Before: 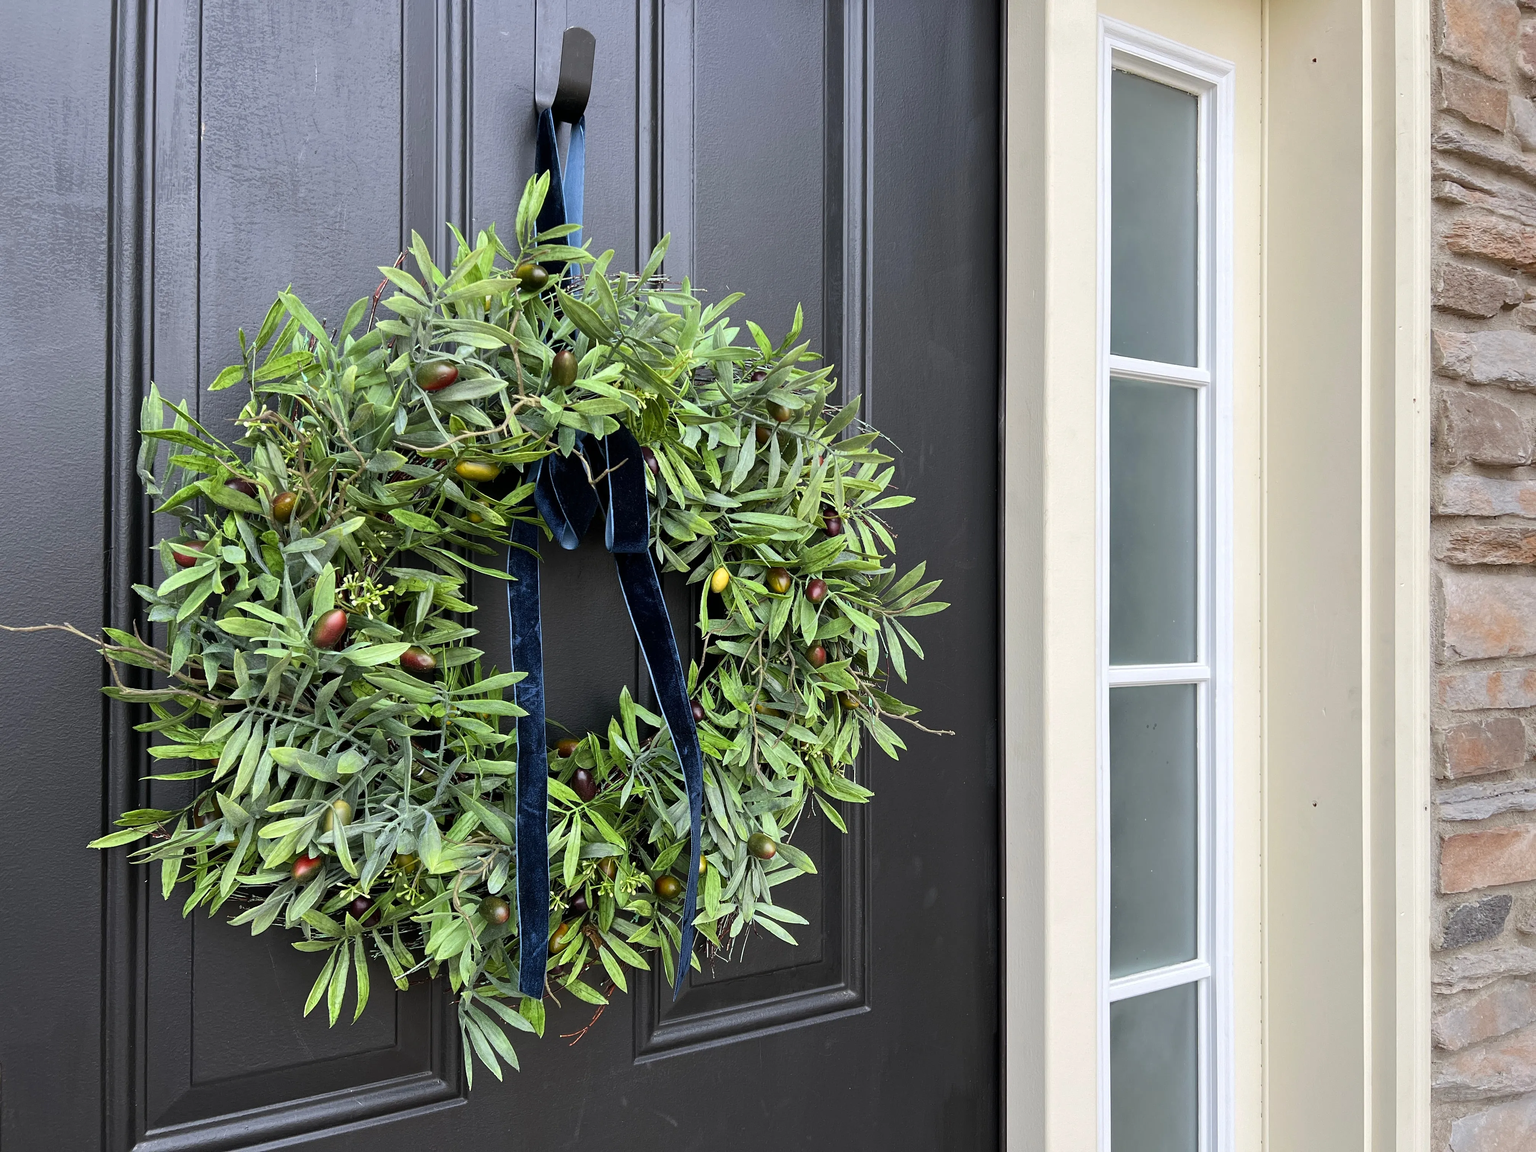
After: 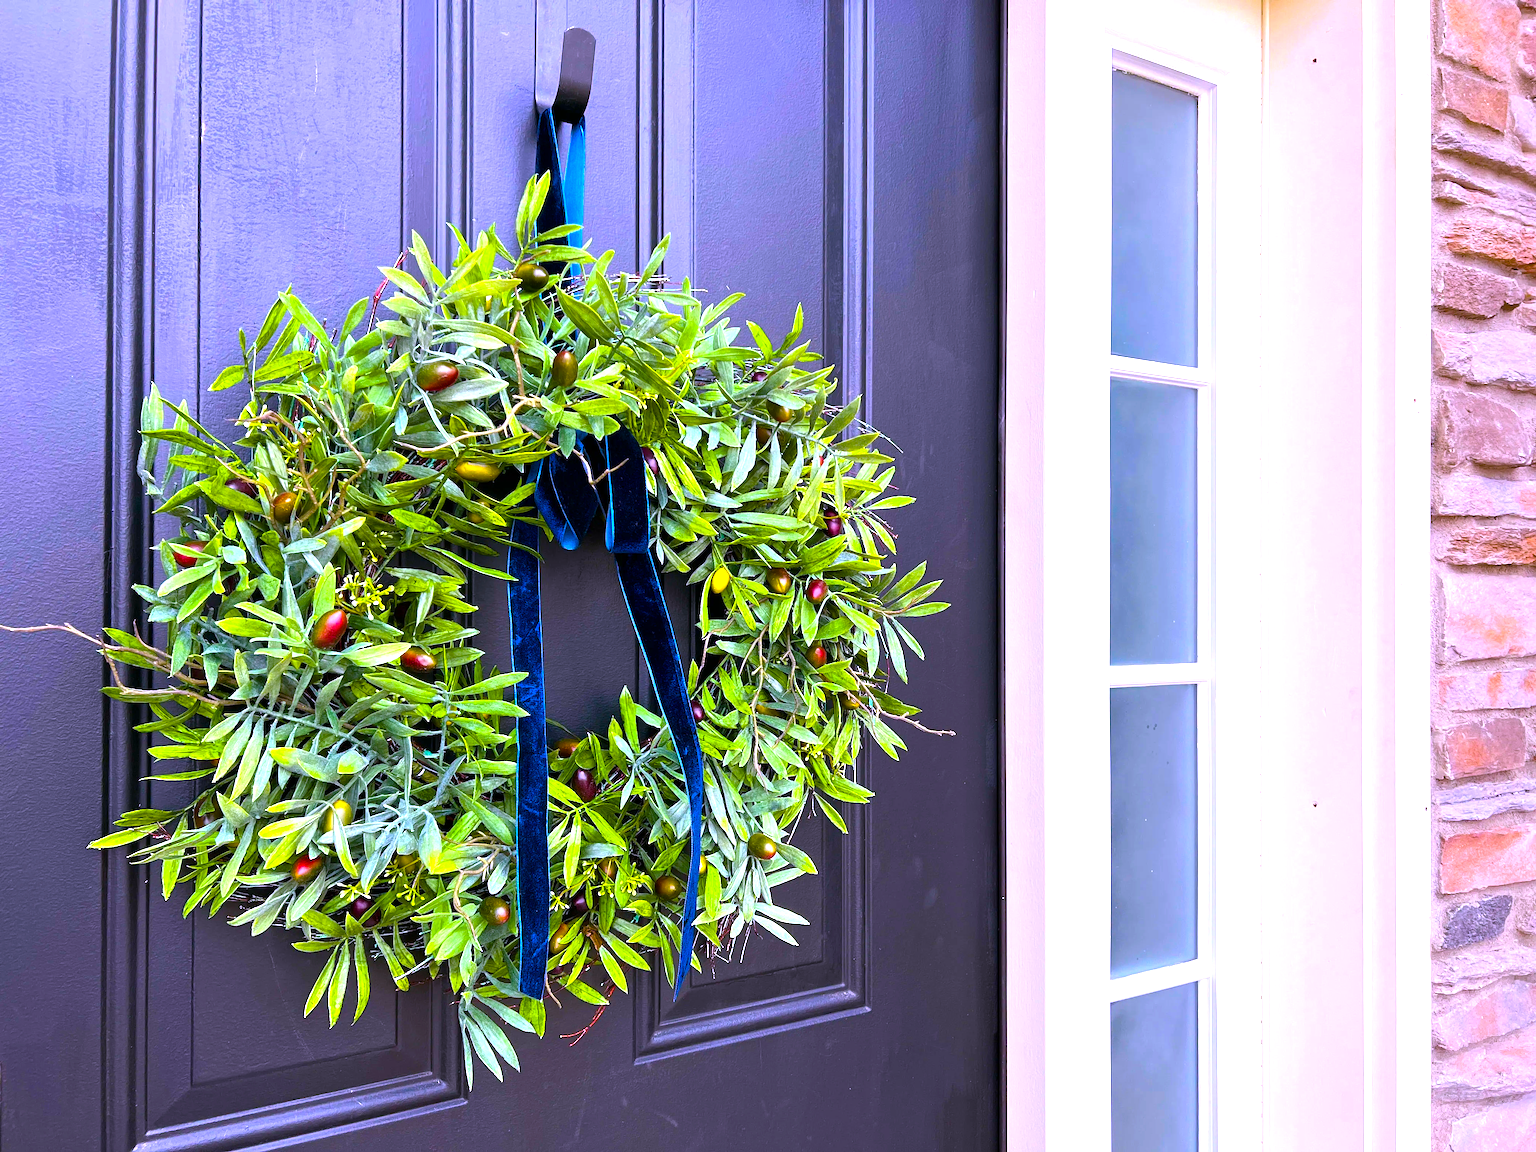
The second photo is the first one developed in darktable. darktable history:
color balance rgb: linear chroma grading › global chroma 42%, perceptual saturation grading › global saturation 42%, perceptual brilliance grading › global brilliance 25%, global vibrance 33%
white balance: red 1.042, blue 1.17
